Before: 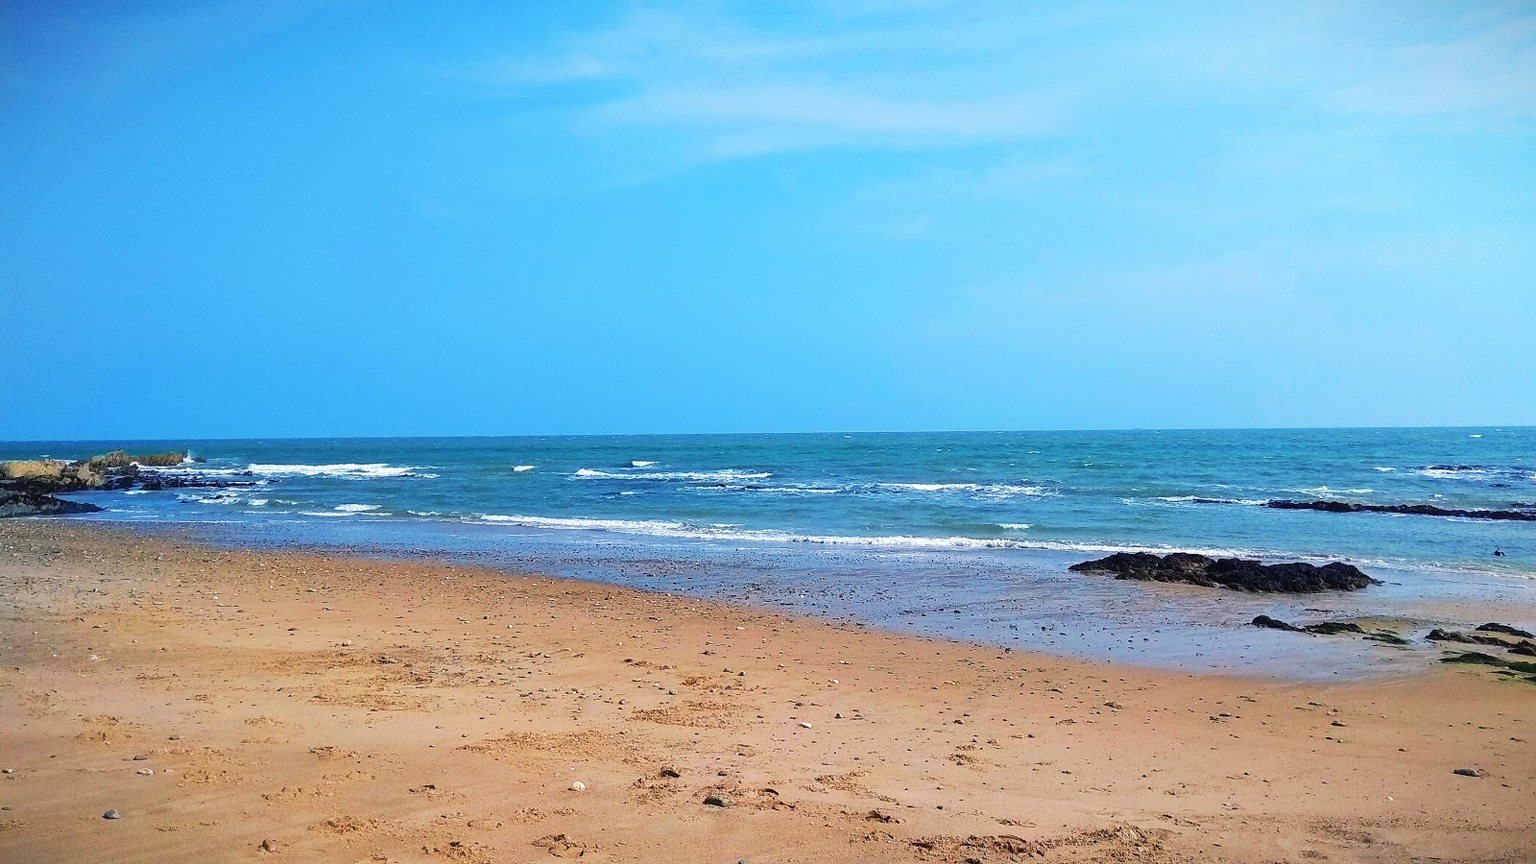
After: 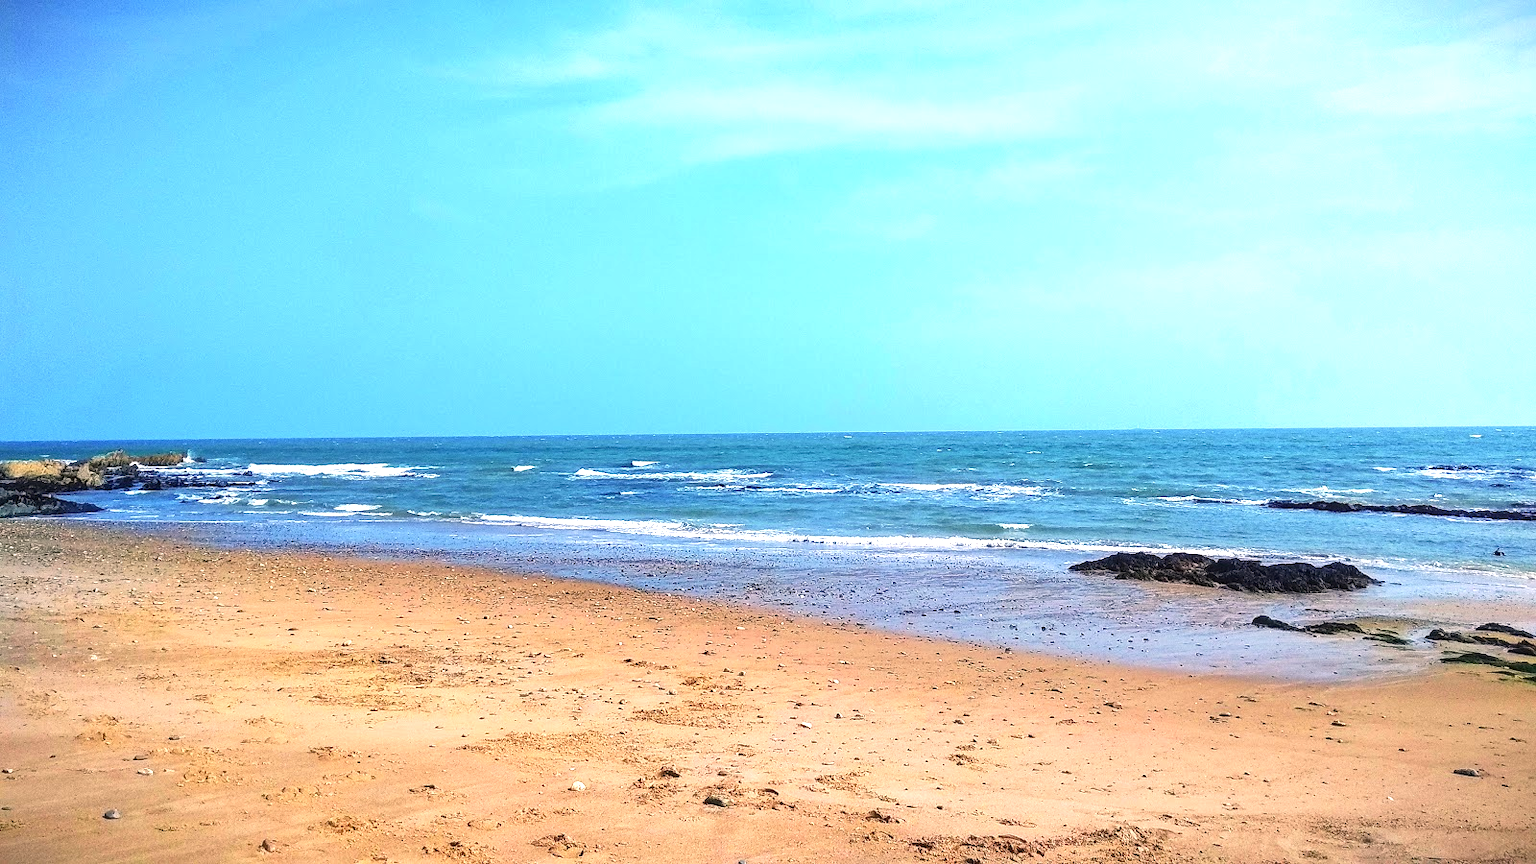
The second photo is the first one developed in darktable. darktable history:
color correction: highlights a* 3.58, highlights b* 5.08
local contrast: on, module defaults
exposure: black level correction 0, exposure 0.697 EV, compensate highlight preservation false
